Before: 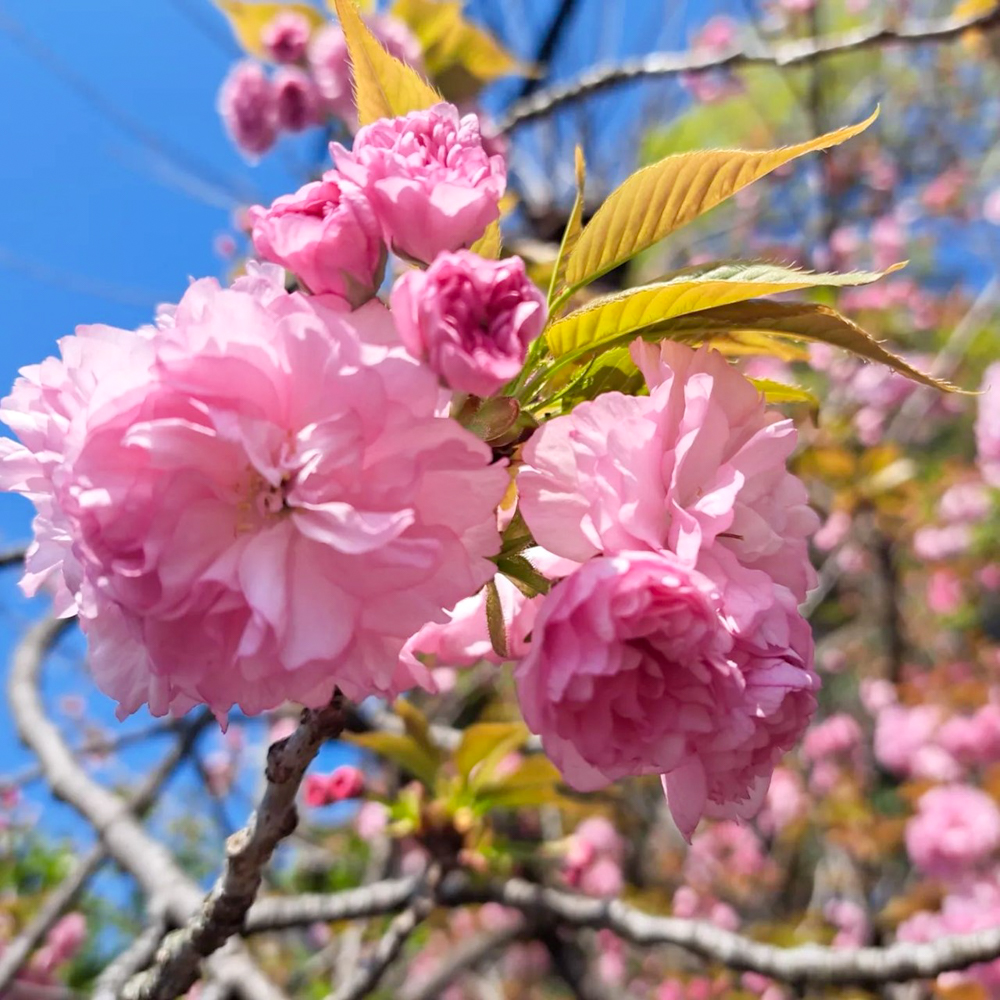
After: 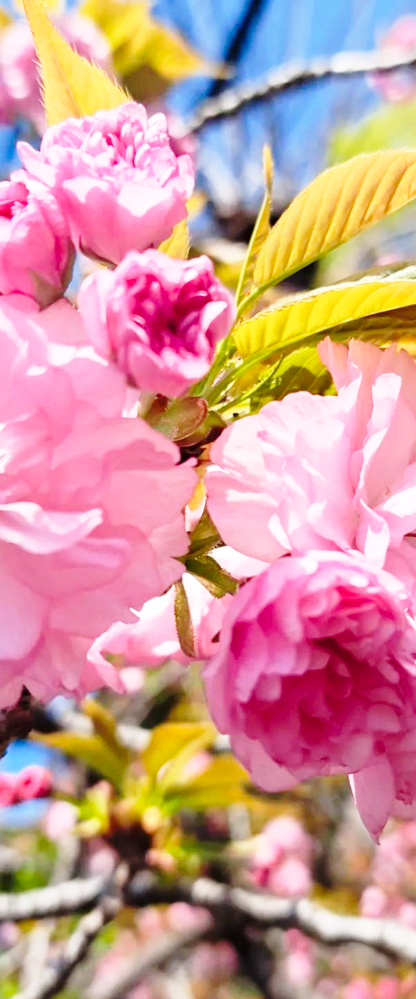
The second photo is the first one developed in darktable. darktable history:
base curve: curves: ch0 [(0, 0) (0.028, 0.03) (0.121, 0.232) (0.46, 0.748) (0.859, 0.968) (1, 1)], preserve colors none
crop: left 31.229%, right 27.105%
